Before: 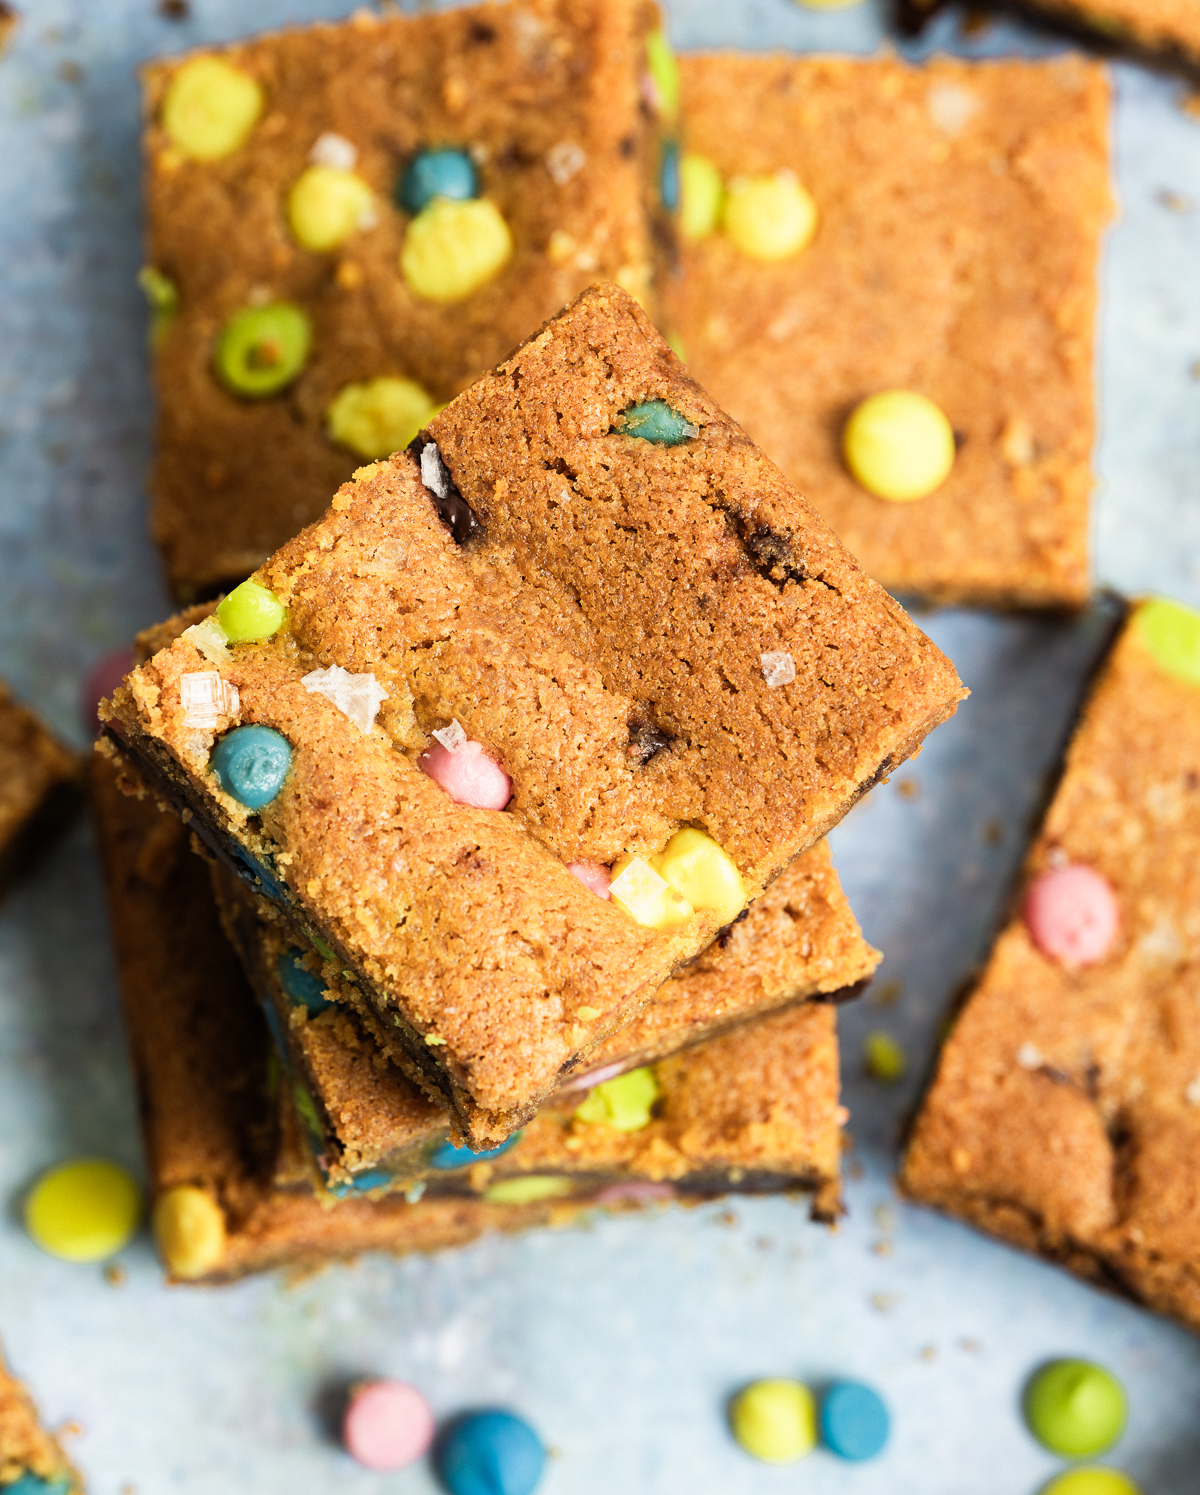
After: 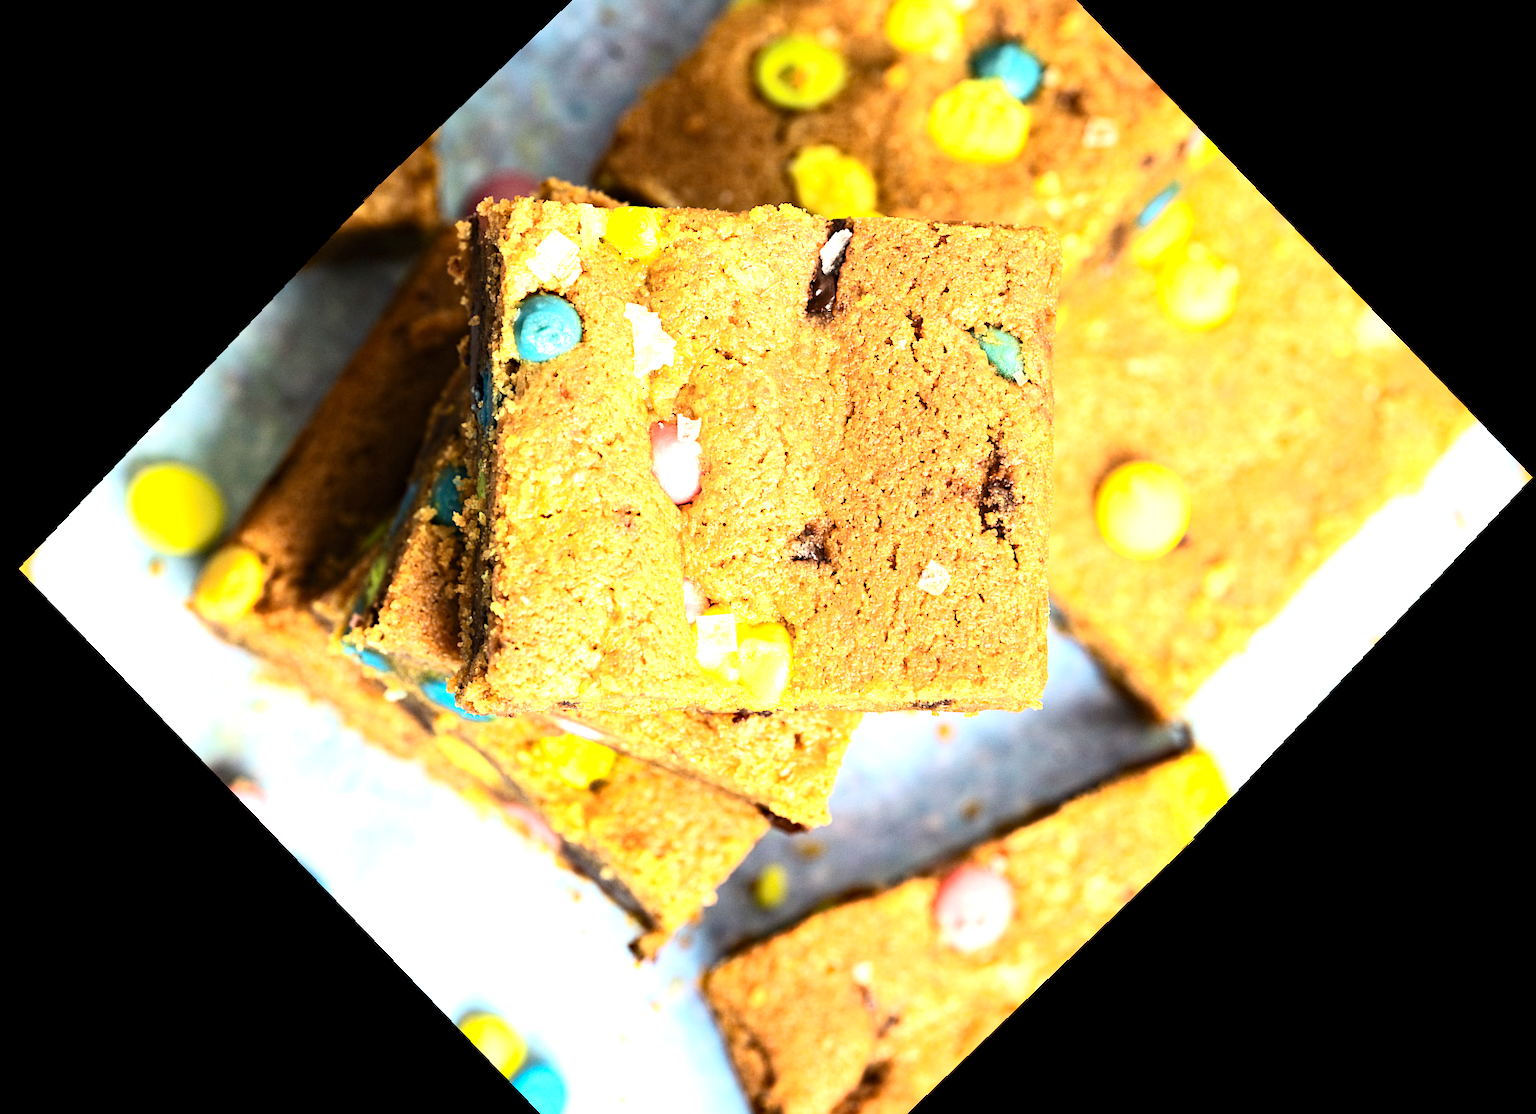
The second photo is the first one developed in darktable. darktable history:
crop and rotate: angle -46.26°, top 16.234%, right 0.912%, bottom 11.704%
exposure: exposure 1.2 EV, compensate highlight preservation false
haze removal: strength 0.29, distance 0.25, compatibility mode true, adaptive false
rotate and perspective: rotation -3°, crop left 0.031, crop right 0.968, crop top 0.07, crop bottom 0.93
contrast brightness saturation: contrast 0.24, brightness 0.09
